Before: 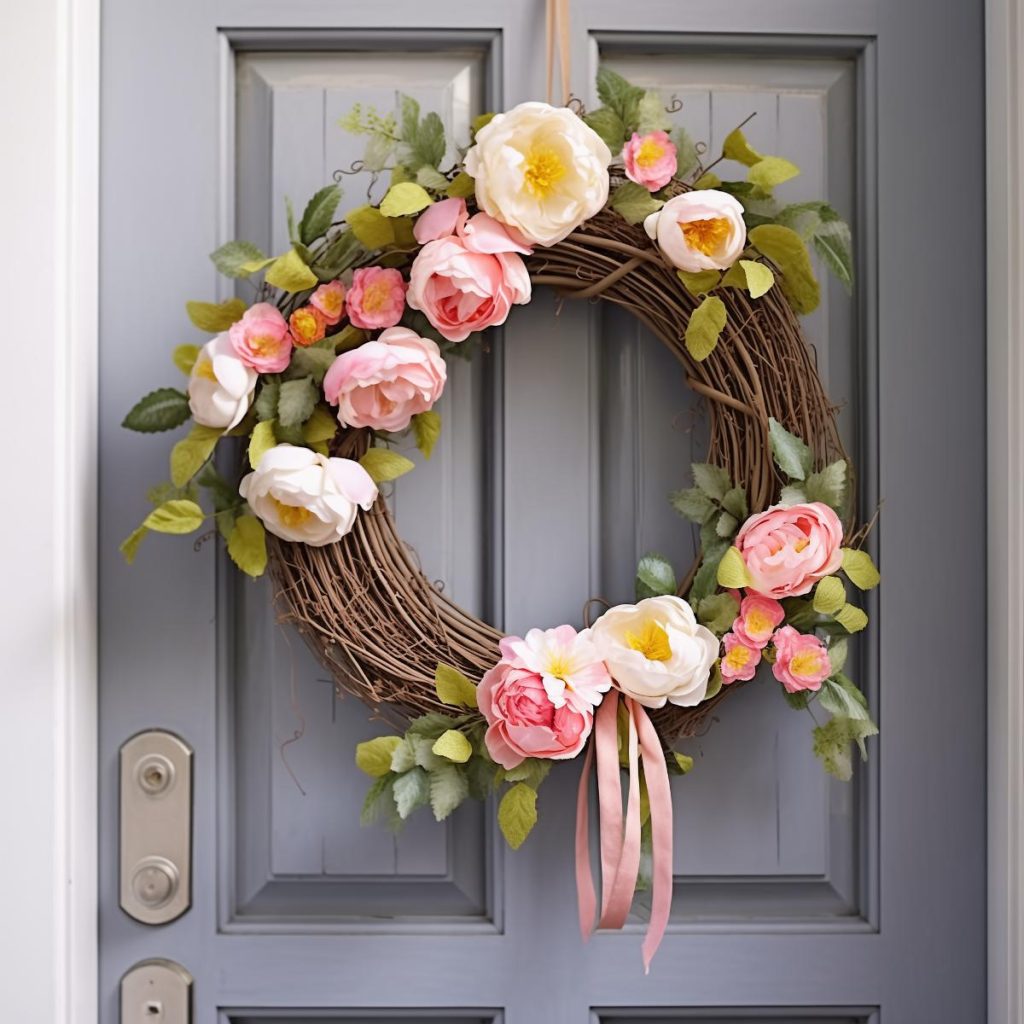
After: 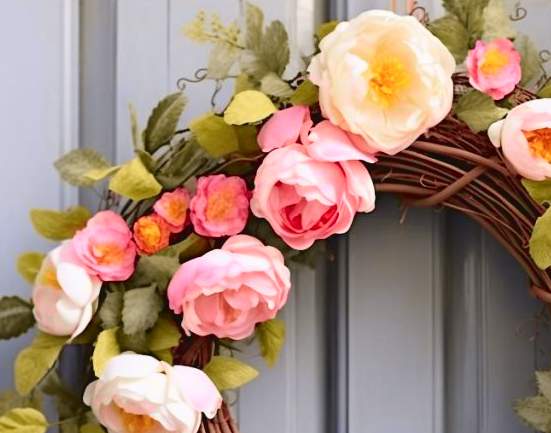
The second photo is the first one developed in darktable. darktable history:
crop: left 15.306%, top 9.065%, right 30.789%, bottom 48.638%
tone curve: curves: ch0 [(0, 0.036) (0.119, 0.115) (0.466, 0.498) (0.715, 0.767) (0.817, 0.865) (1, 0.998)]; ch1 [(0, 0) (0.377, 0.424) (0.442, 0.491) (0.487, 0.502) (0.514, 0.512) (0.536, 0.577) (0.66, 0.724) (1, 1)]; ch2 [(0, 0) (0.38, 0.405) (0.463, 0.443) (0.492, 0.486) (0.526, 0.541) (0.578, 0.598) (1, 1)], color space Lab, independent channels, preserve colors none
